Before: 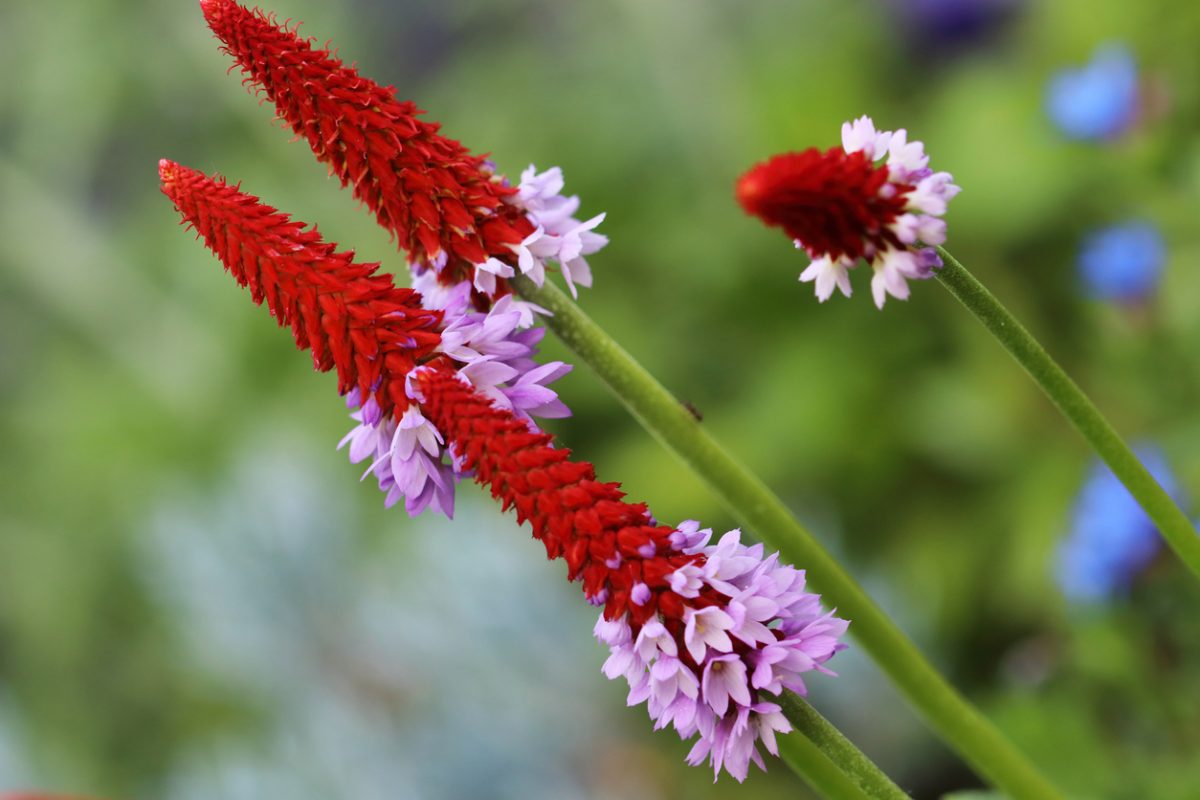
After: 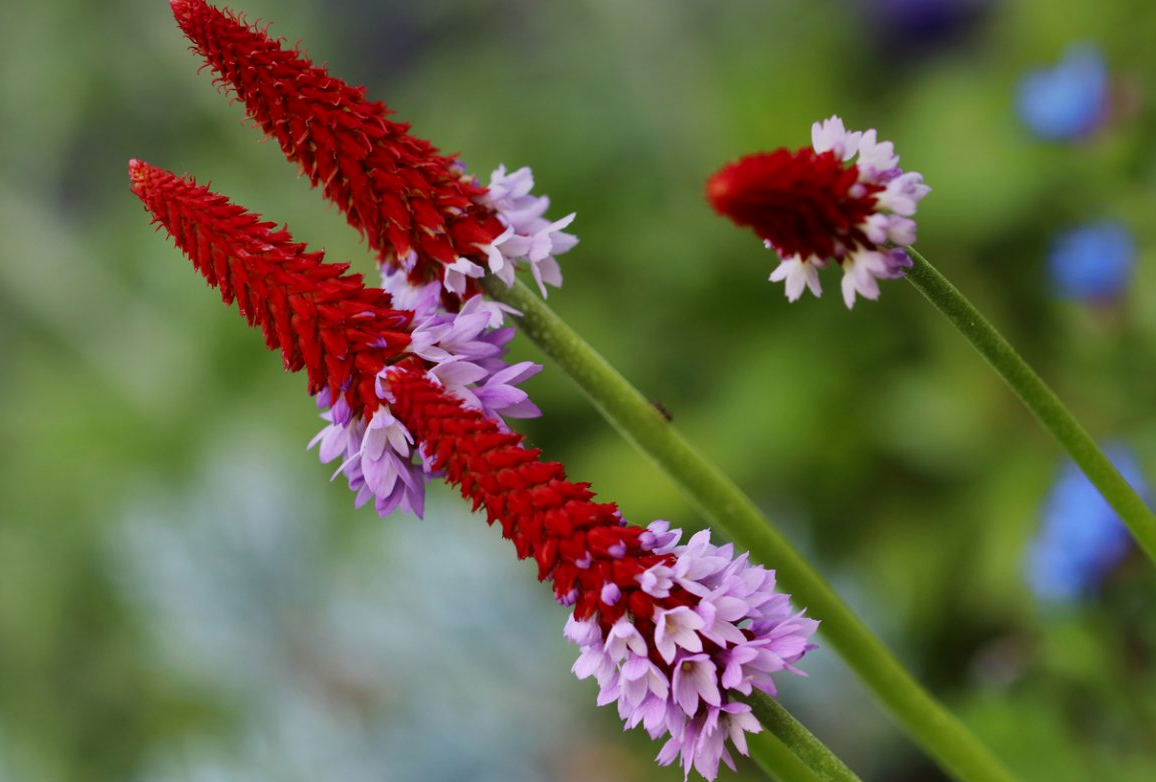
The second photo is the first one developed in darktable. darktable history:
graduated density: on, module defaults
contrast equalizer: y [[0.5 ×6], [0.5 ×6], [0.975, 0.964, 0.925, 0.865, 0.793, 0.721], [0 ×6], [0 ×6]]
contrast brightness saturation: contrast 0.03, brightness -0.04
crop and rotate: left 2.536%, right 1.107%, bottom 2.246%
